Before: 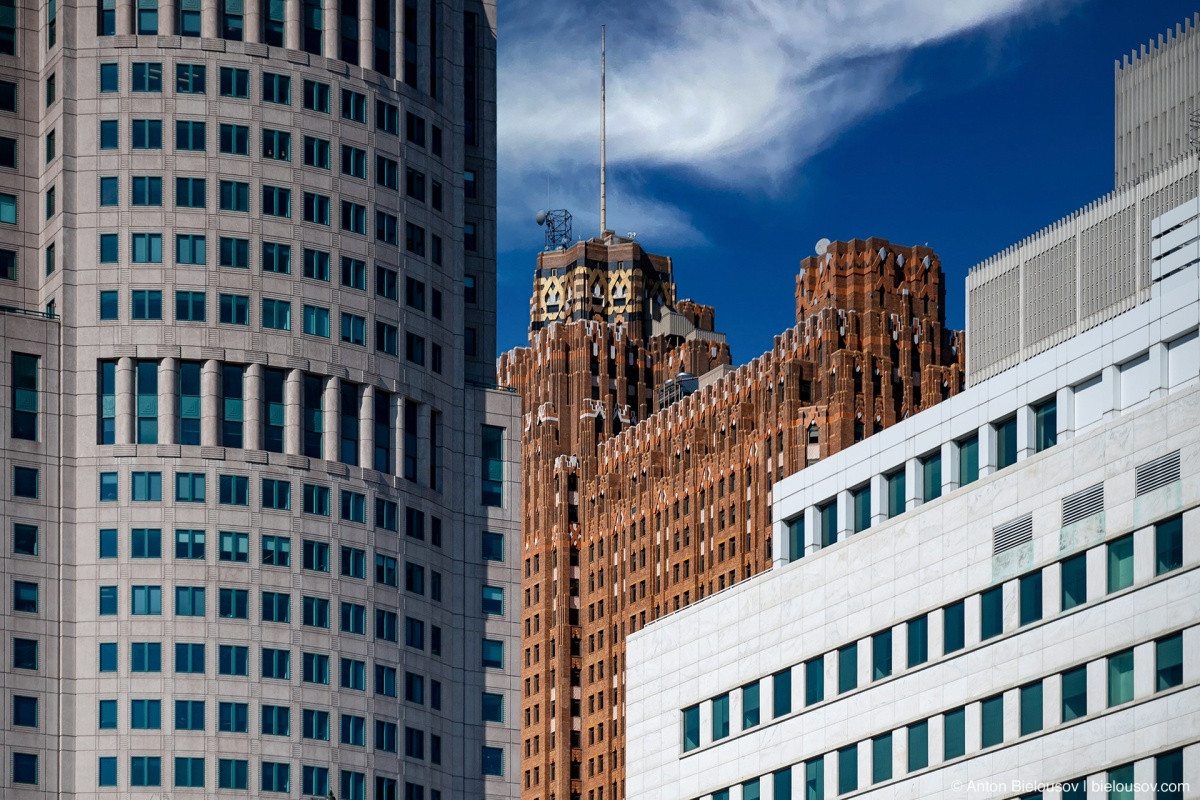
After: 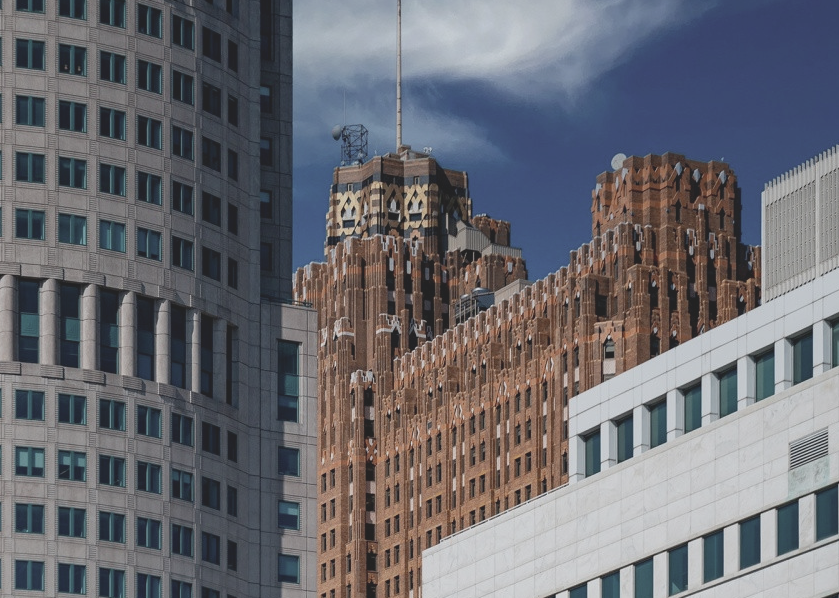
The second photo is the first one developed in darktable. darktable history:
contrast brightness saturation: contrast -0.26, saturation -0.43
crop and rotate: left 17.046%, top 10.659%, right 12.989%, bottom 14.553%
